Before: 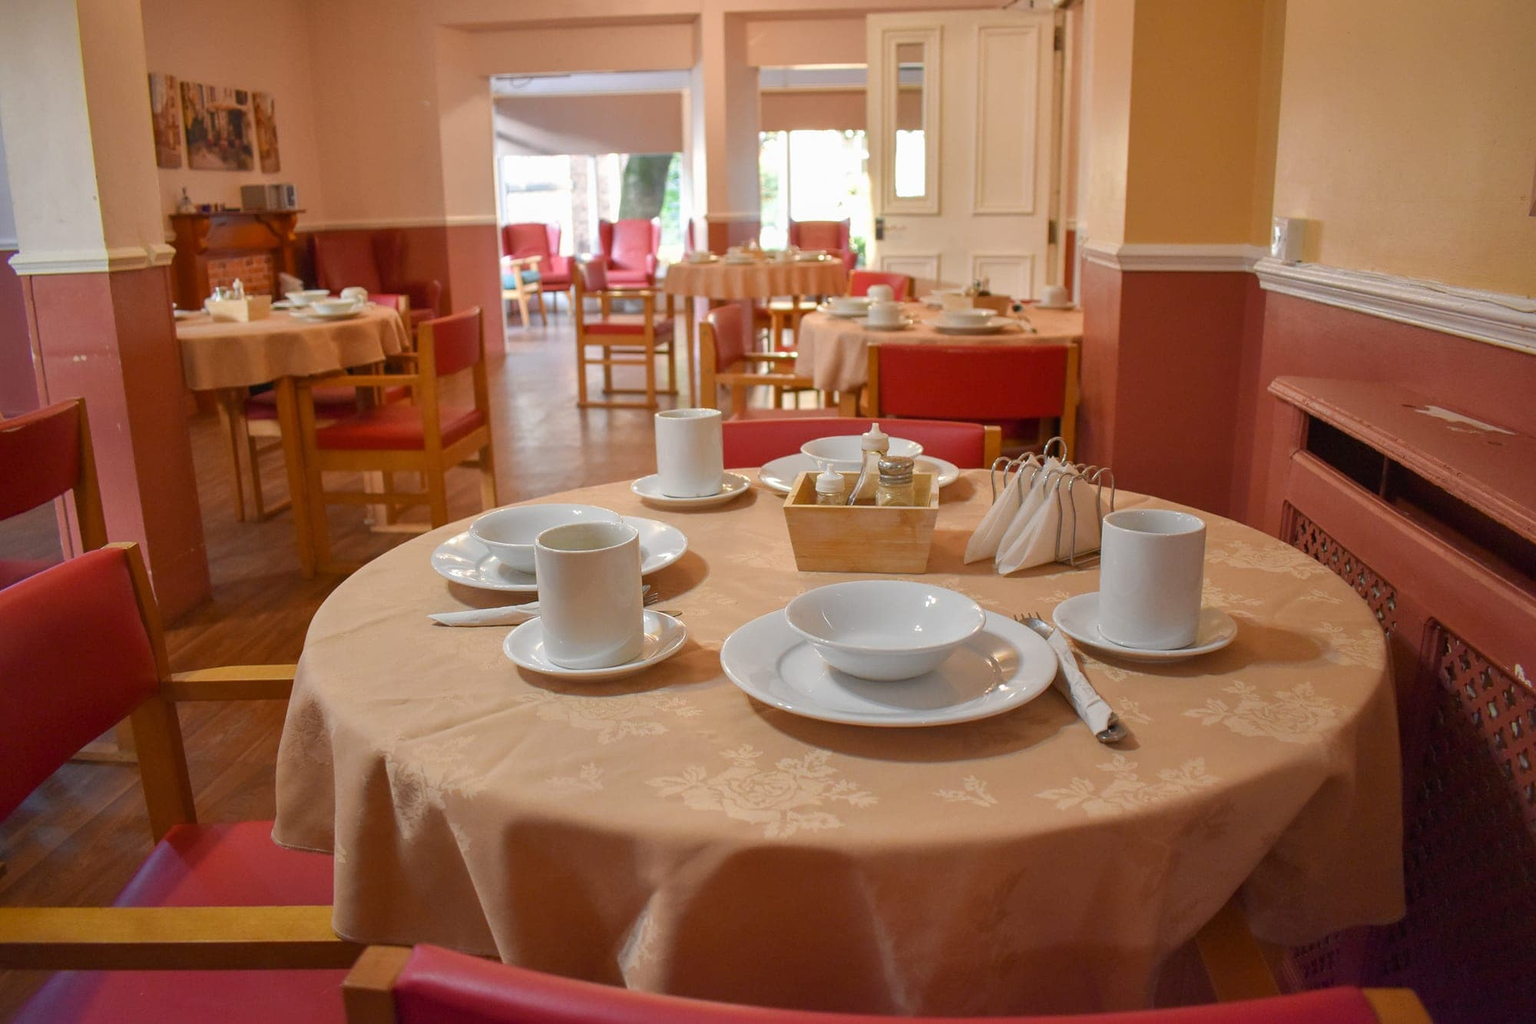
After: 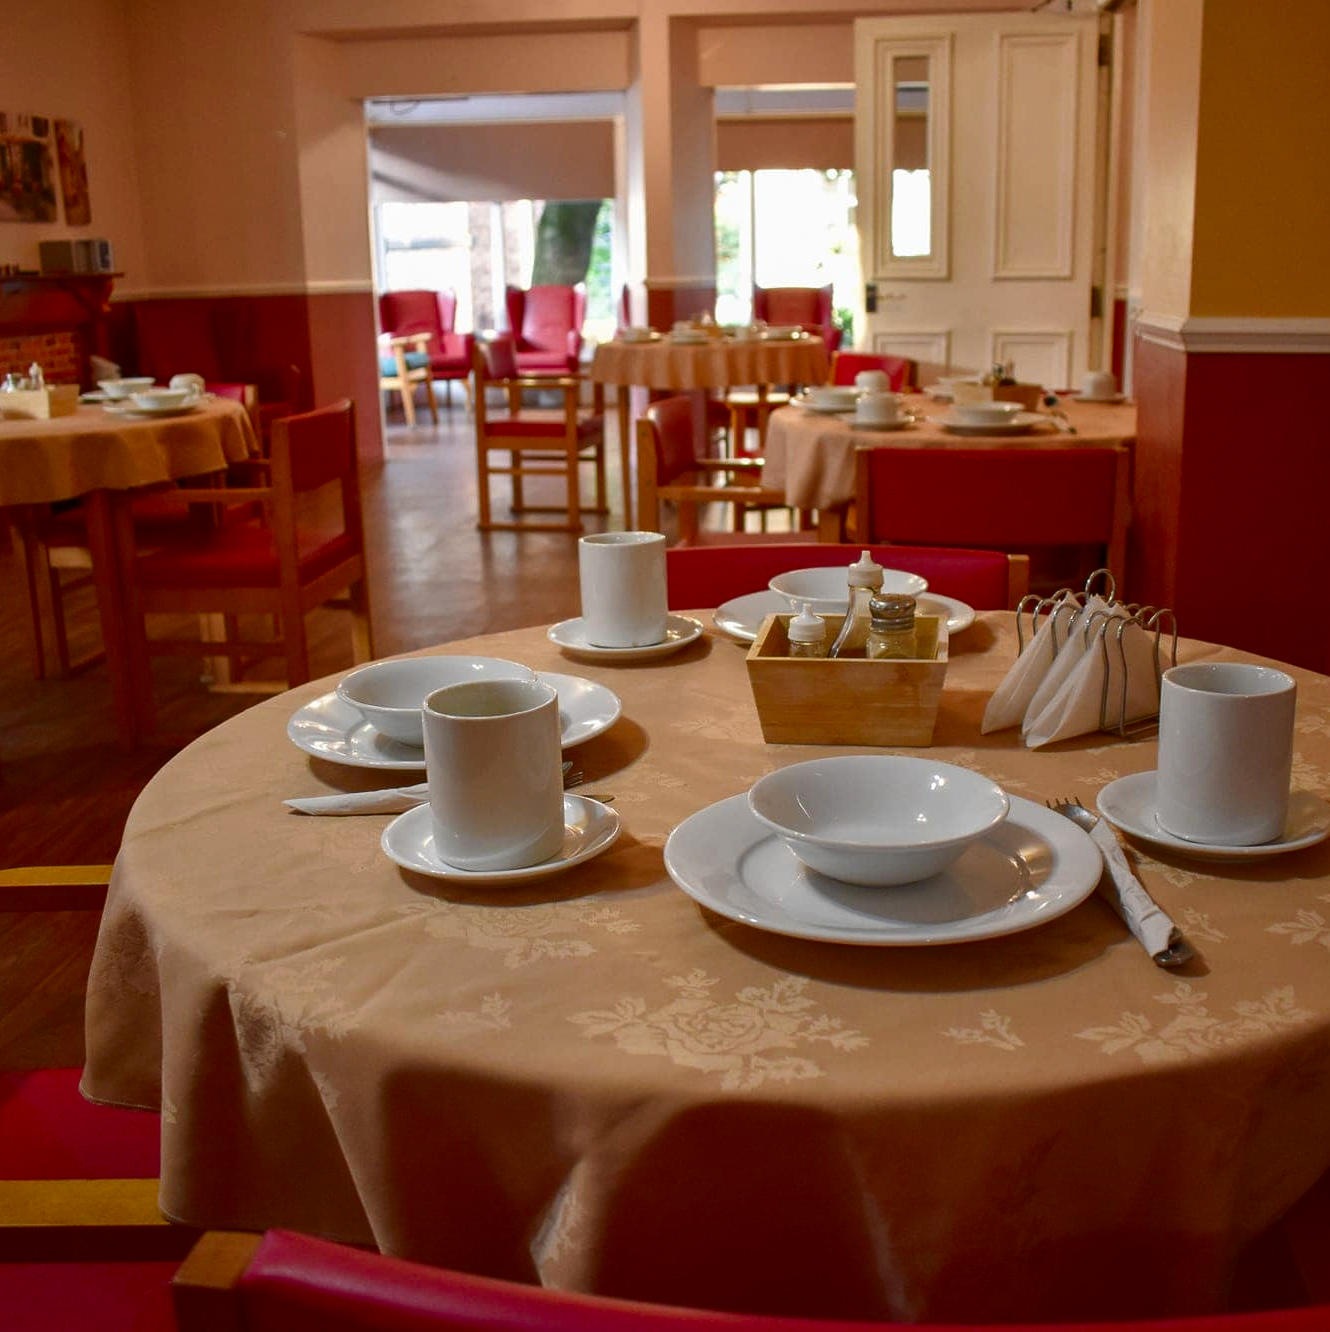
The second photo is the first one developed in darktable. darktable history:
contrast brightness saturation: contrast 0.102, brightness -0.258, saturation 0.142
crop and rotate: left 13.706%, right 19.788%
